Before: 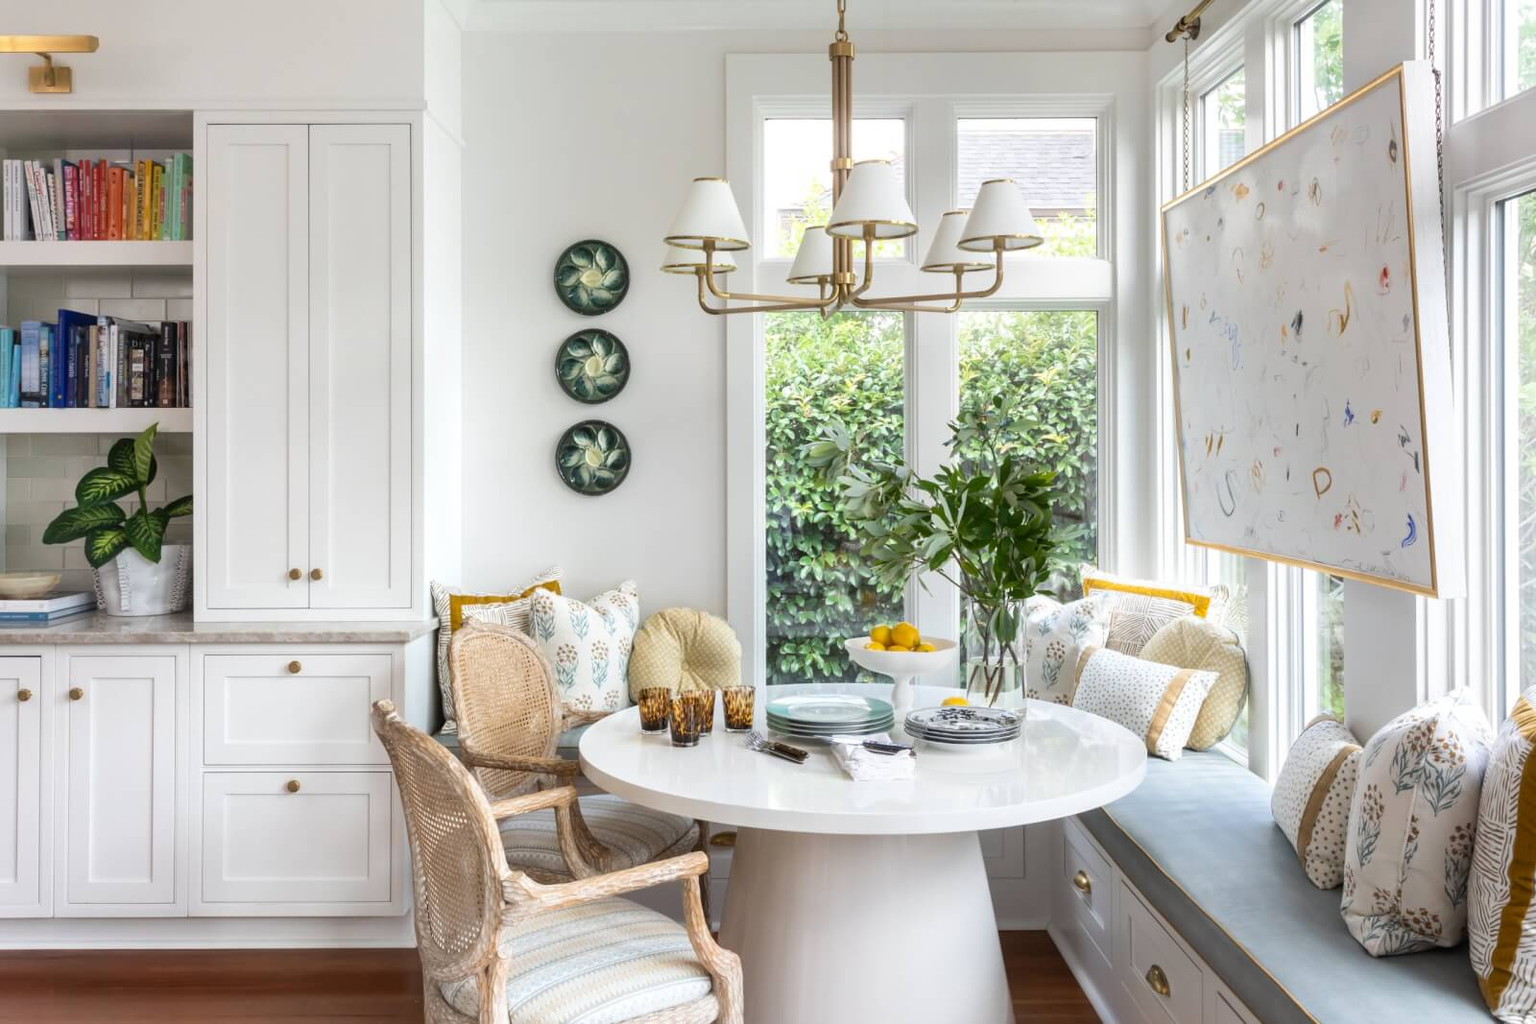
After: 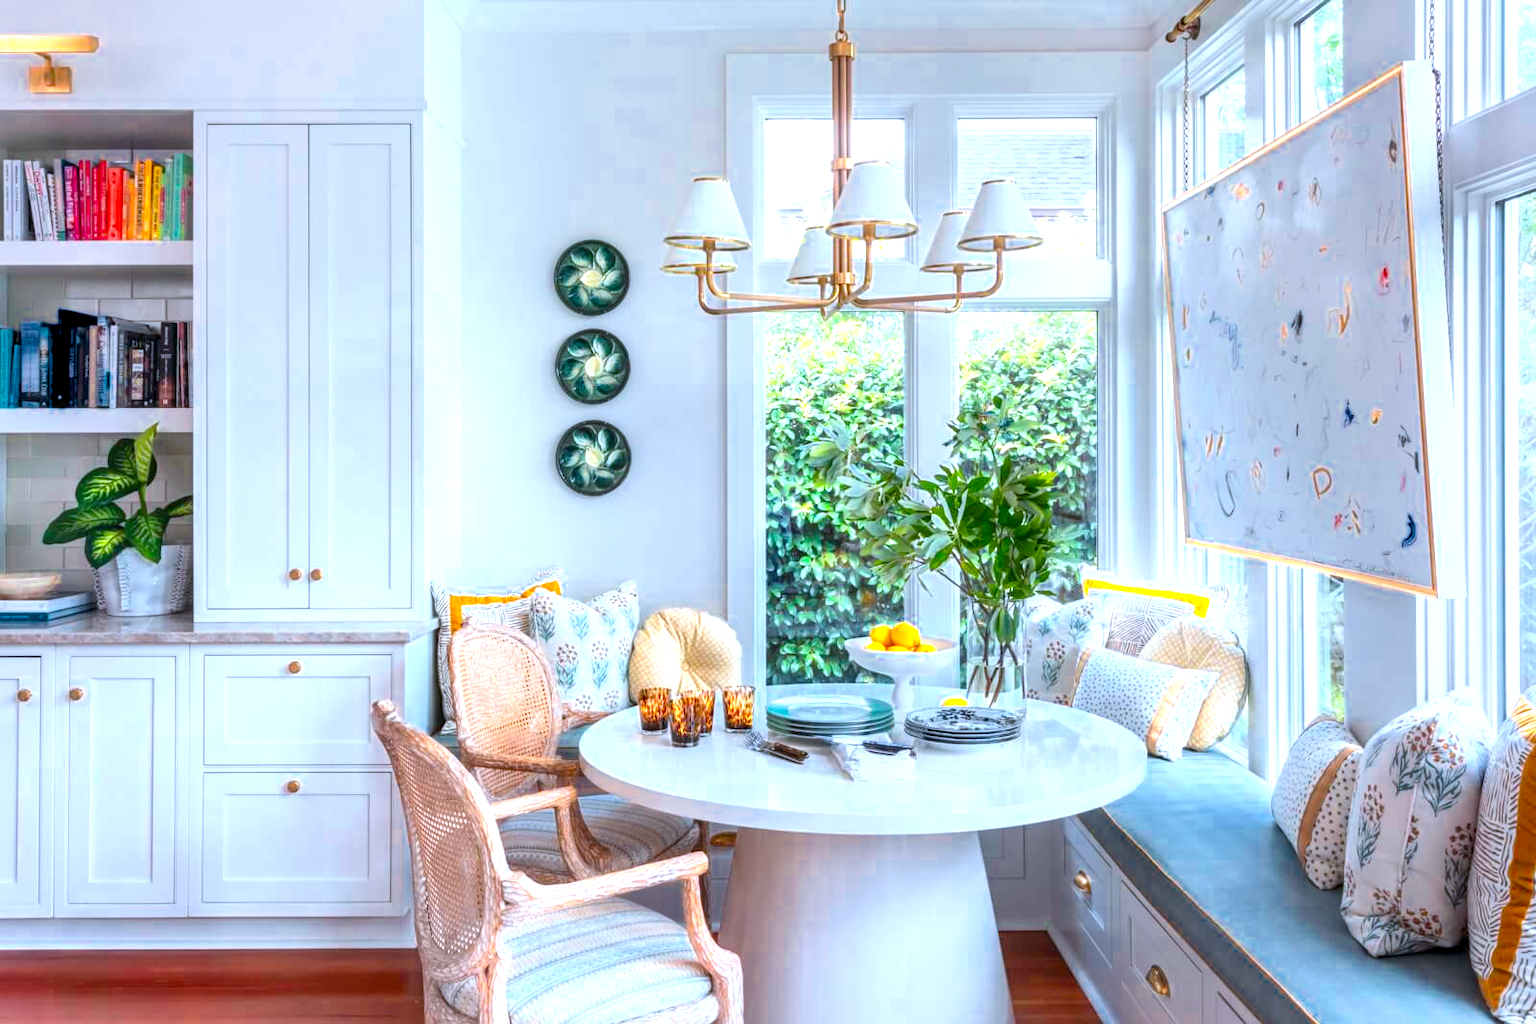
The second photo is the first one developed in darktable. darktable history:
color calibration: output R [1.422, -0.35, -0.252, 0], output G [-0.238, 1.259, -0.084, 0], output B [-0.081, -0.196, 1.58, 0], output brightness [0.49, 0.671, -0.57, 0], illuminant same as pipeline (D50), adaptation none (bypass), saturation algorithm version 1 (2020)
local contrast: detail 130%
